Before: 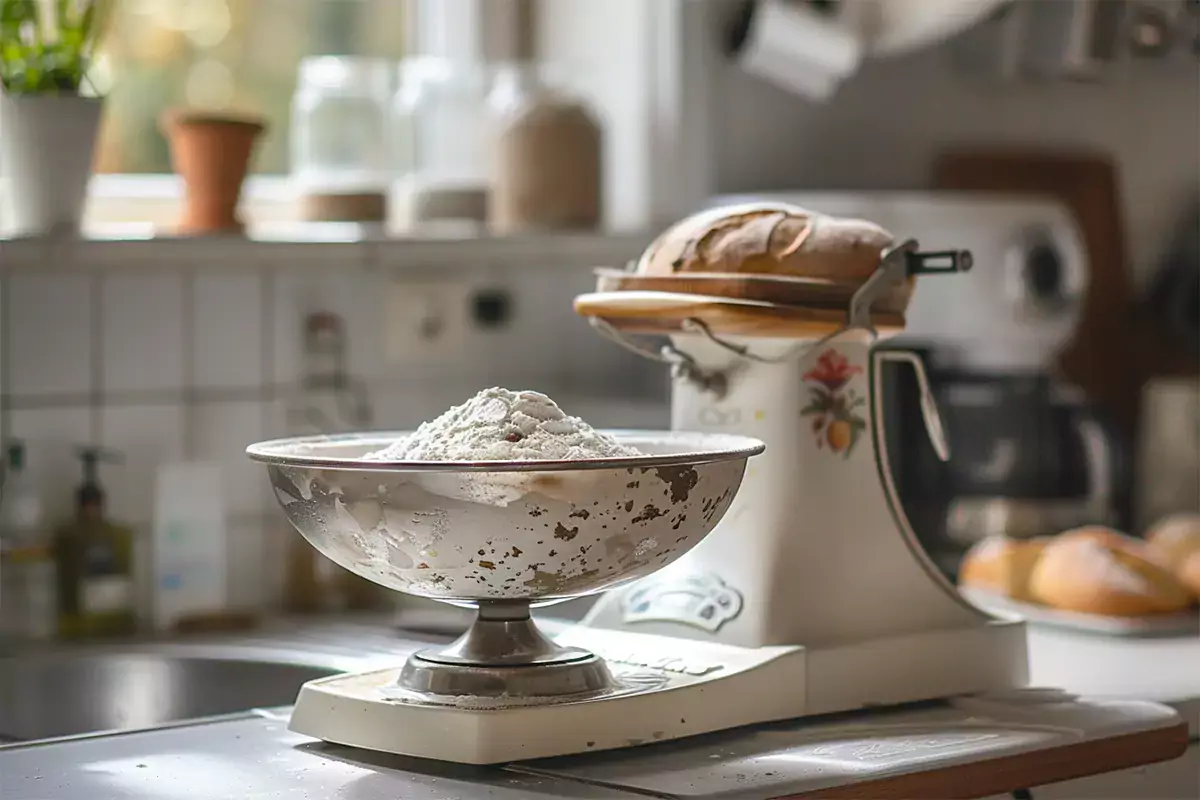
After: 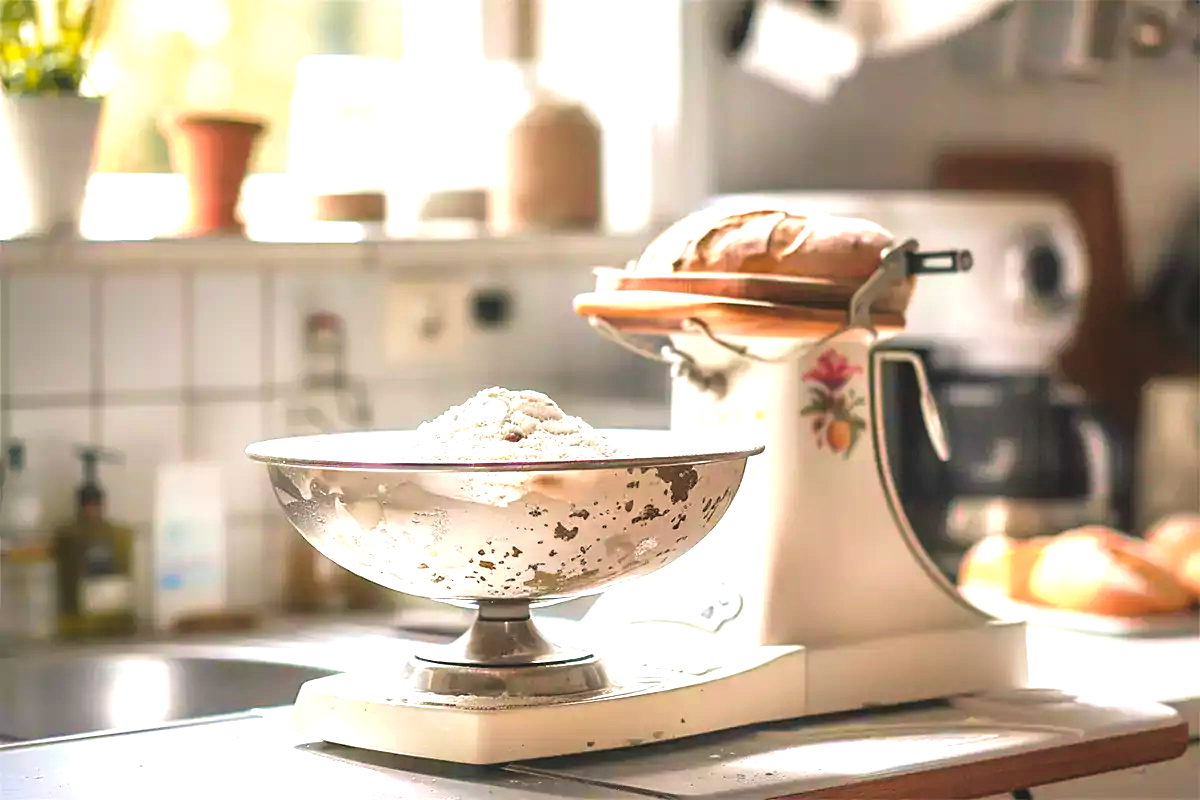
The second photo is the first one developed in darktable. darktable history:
exposure: black level correction -0.002, exposure 0.715 EV, compensate highlight preservation false
color zones: curves: ch1 [(0.29, 0.492) (0.373, 0.185) (0.509, 0.481)]; ch2 [(0.25, 0.462) (0.749, 0.457)]
color balance rgb: highlights gain › chroma 1.042%, highlights gain › hue 68.49°, perceptual saturation grading › global saturation 0.65%, global vibrance 20%
velvia: on, module defaults
tone equalizer: -8 EV -0.772 EV, -7 EV -0.725 EV, -6 EV -0.591 EV, -5 EV -0.363 EV, -3 EV 0.384 EV, -2 EV 0.6 EV, -1 EV 0.675 EV, +0 EV 0.762 EV
